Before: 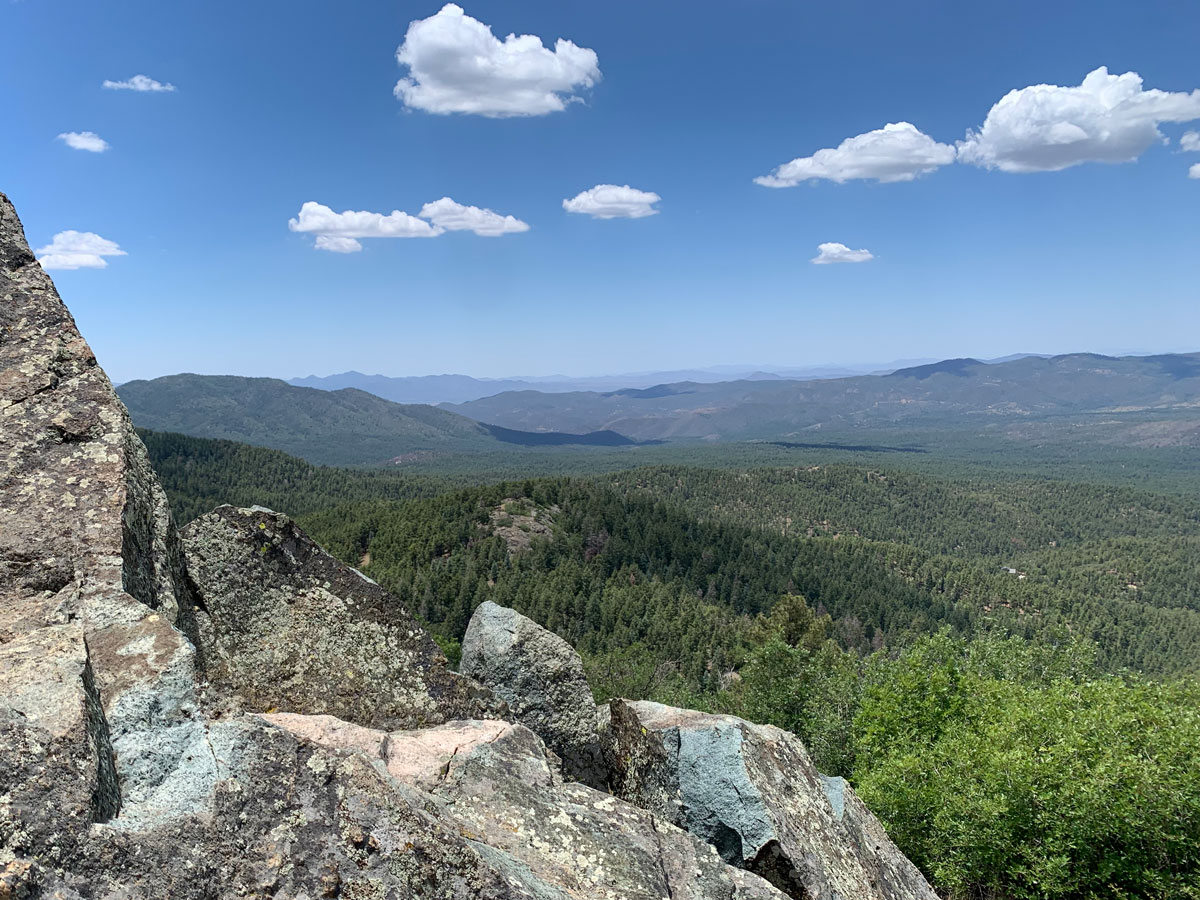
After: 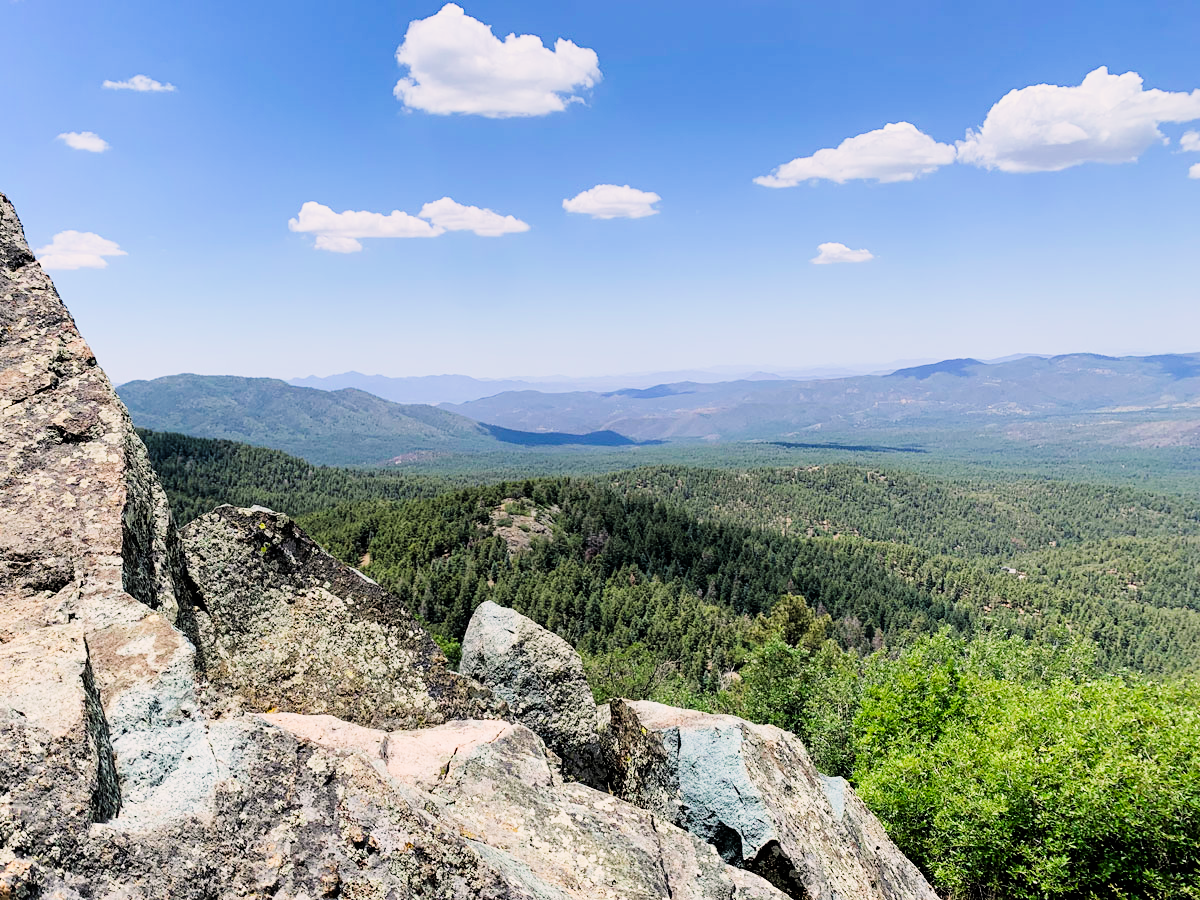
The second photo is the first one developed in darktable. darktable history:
tone curve: curves: ch0 [(0, 0.003) (0.117, 0.101) (0.257, 0.246) (0.408, 0.432) (0.632, 0.716) (0.795, 0.884) (1, 1)]; ch1 [(0, 0) (0.227, 0.197) (0.405, 0.421) (0.501, 0.501) (0.522, 0.526) (0.546, 0.564) (0.589, 0.602) (0.696, 0.761) (0.976, 0.992)]; ch2 [(0, 0) (0.208, 0.176) (0.377, 0.38) (0.5, 0.5) (0.537, 0.534) (0.571, 0.577) (0.627, 0.64) (0.698, 0.76) (1, 1)], preserve colors none
exposure: exposure 0.642 EV, compensate highlight preservation false
filmic rgb: black relative exposure -4.68 EV, white relative exposure 4.77 EV, hardness 2.34, latitude 35.72%, contrast 1.045, highlights saturation mix 1.42%, shadows ↔ highlights balance 1.23%
color correction: highlights a* 3.53, highlights b* 1.78, saturation 1.17
